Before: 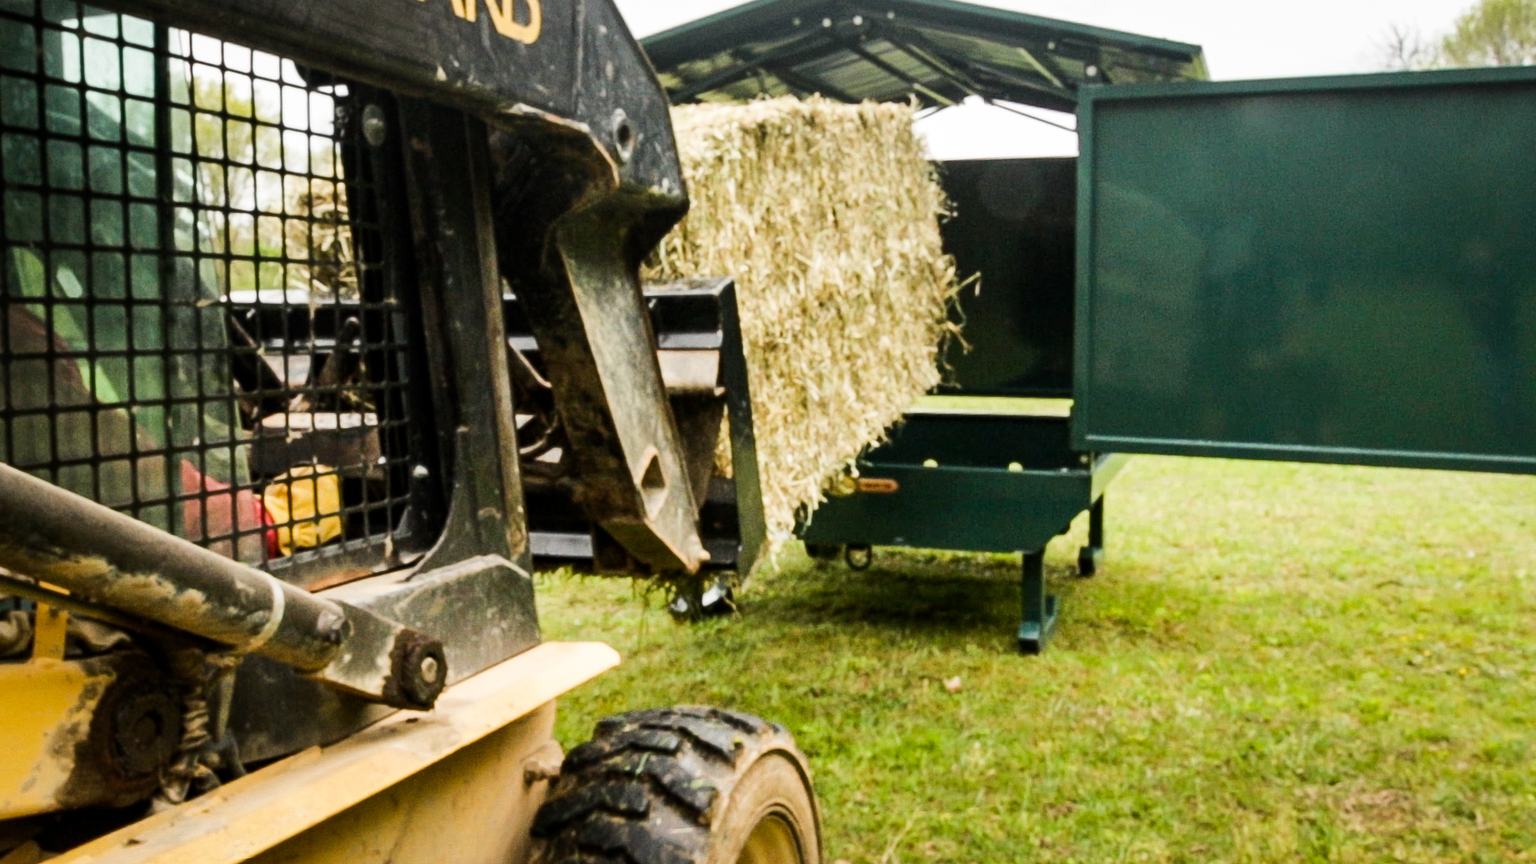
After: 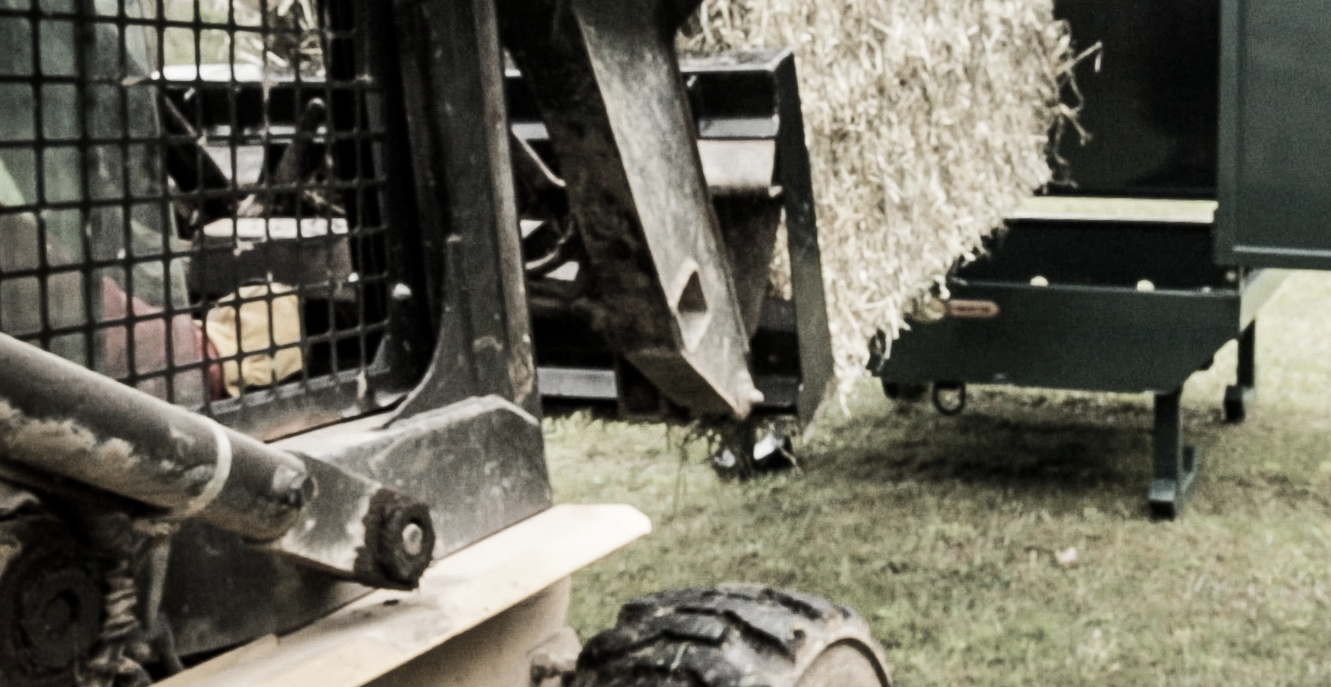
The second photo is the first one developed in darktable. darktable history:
crop: left 6.488%, top 27.668%, right 24.183%, bottom 8.656%
color correction: saturation 0.3
